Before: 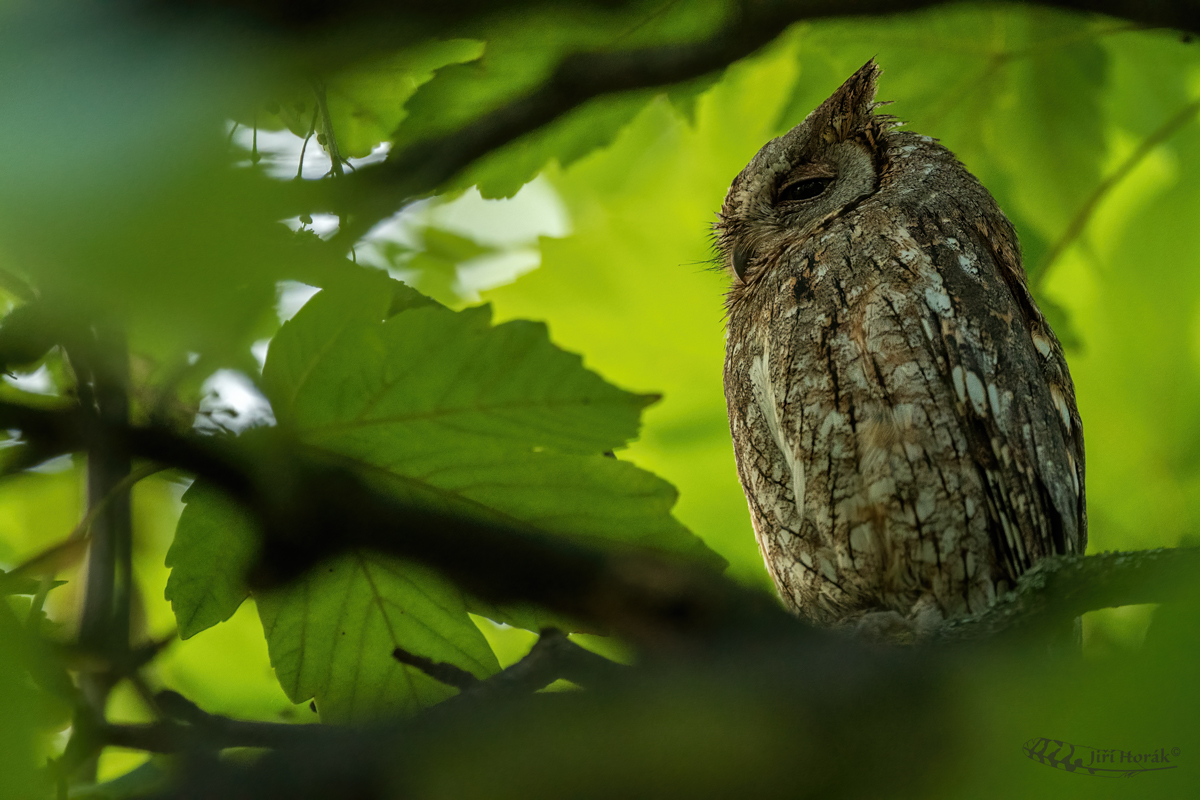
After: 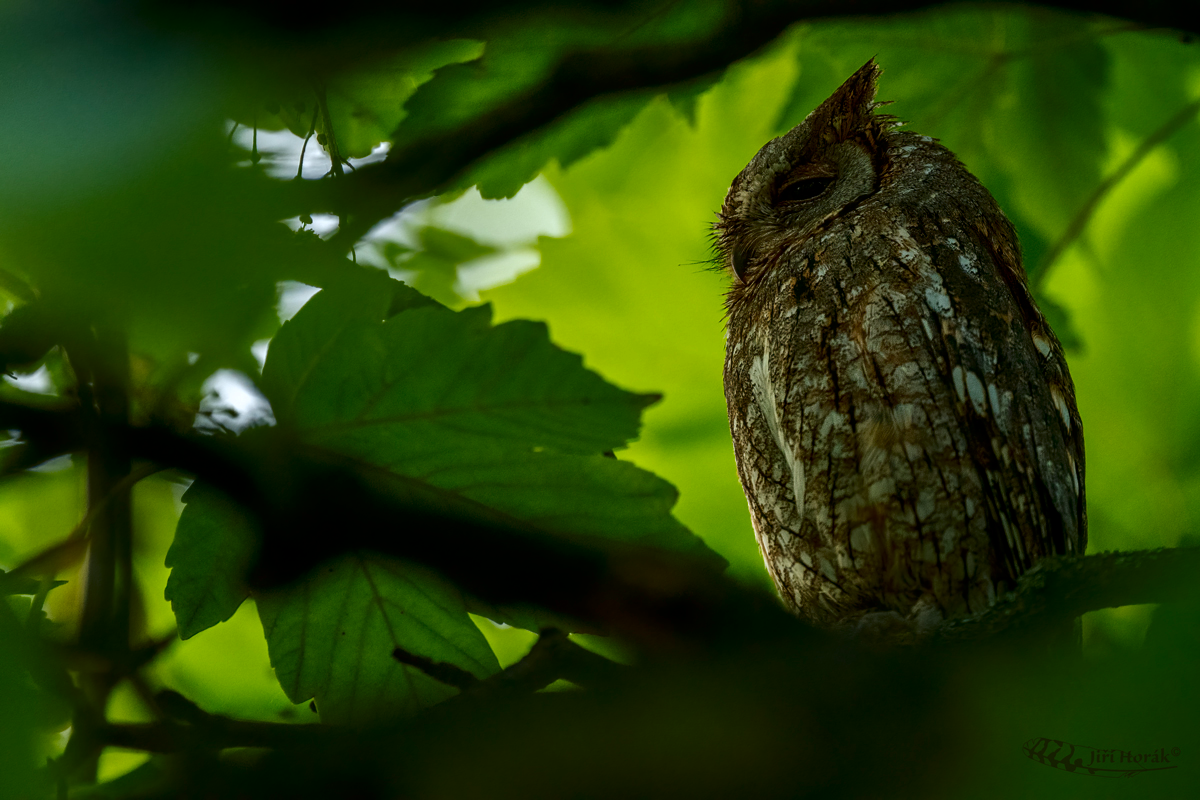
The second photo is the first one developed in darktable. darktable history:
white balance: red 0.98, blue 1.034
contrast brightness saturation: contrast 0.1, brightness -0.26, saturation 0.14
